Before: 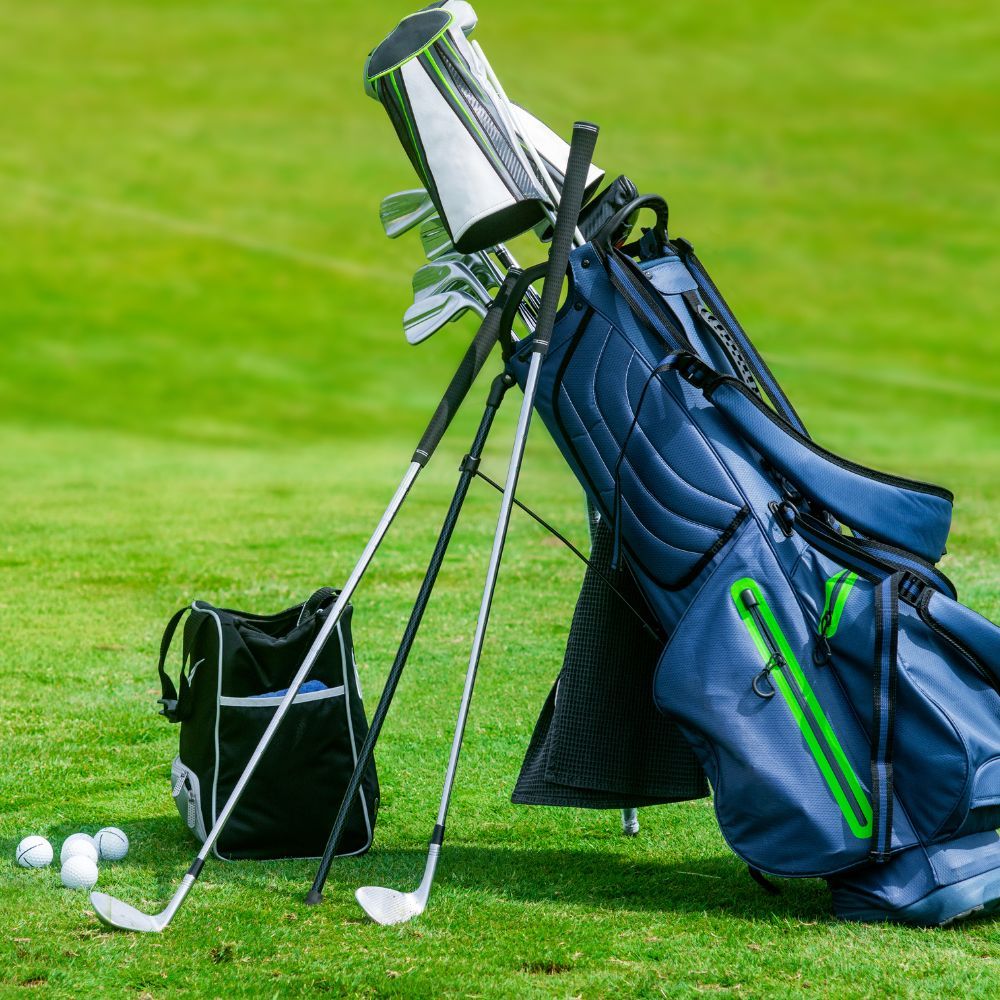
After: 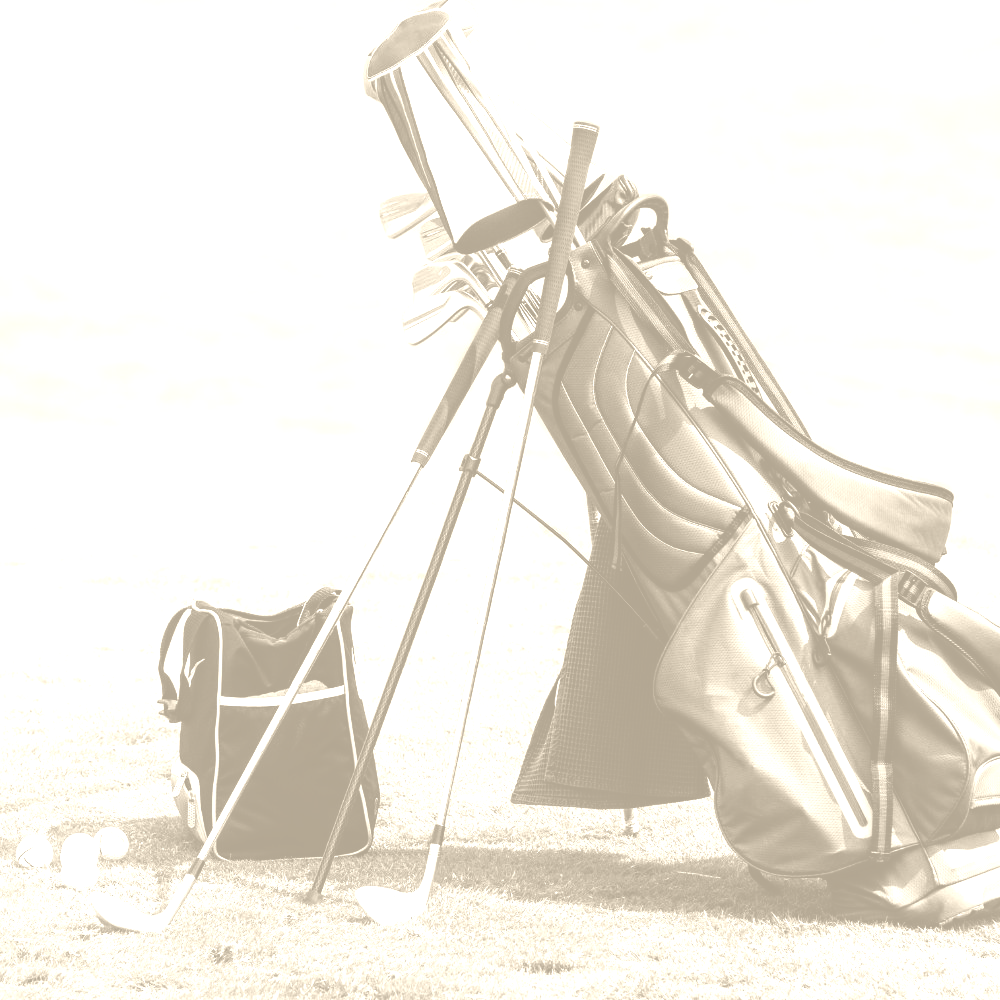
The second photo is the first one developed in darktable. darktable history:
tone equalizer: -8 EV -1.08 EV, -7 EV -1.01 EV, -6 EV -0.867 EV, -5 EV -0.578 EV, -3 EV 0.578 EV, -2 EV 0.867 EV, -1 EV 1.01 EV, +0 EV 1.08 EV, edges refinement/feathering 500, mask exposure compensation -1.57 EV, preserve details no
colorize: hue 36°, saturation 71%, lightness 80.79%
white balance: emerald 1
